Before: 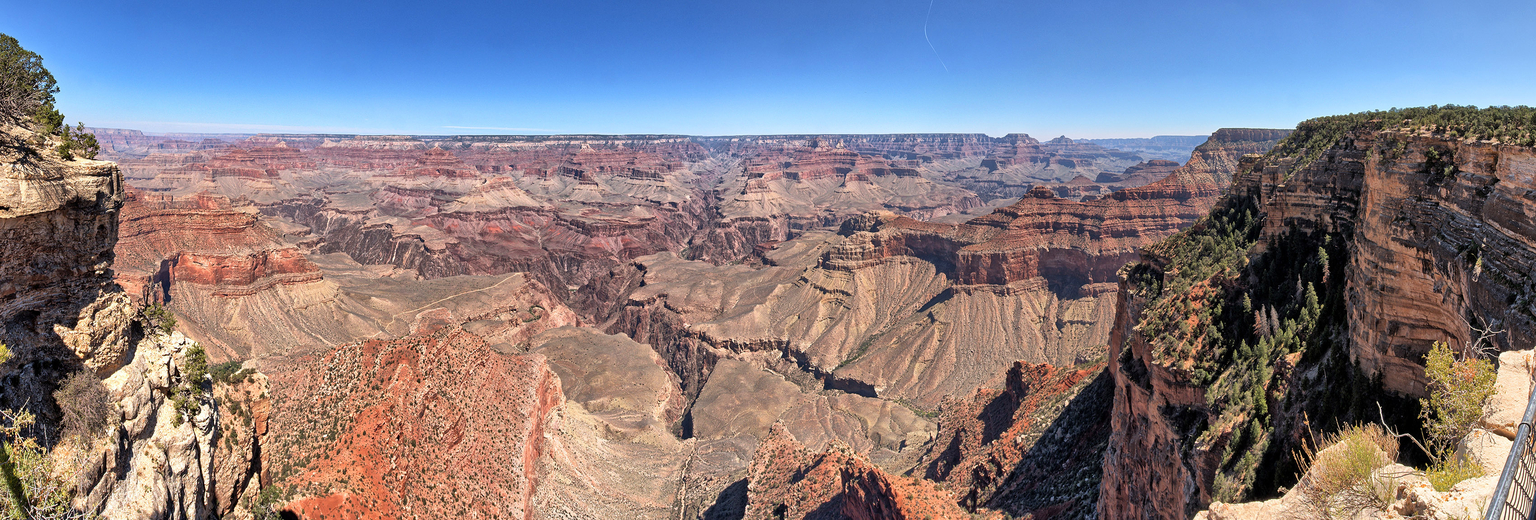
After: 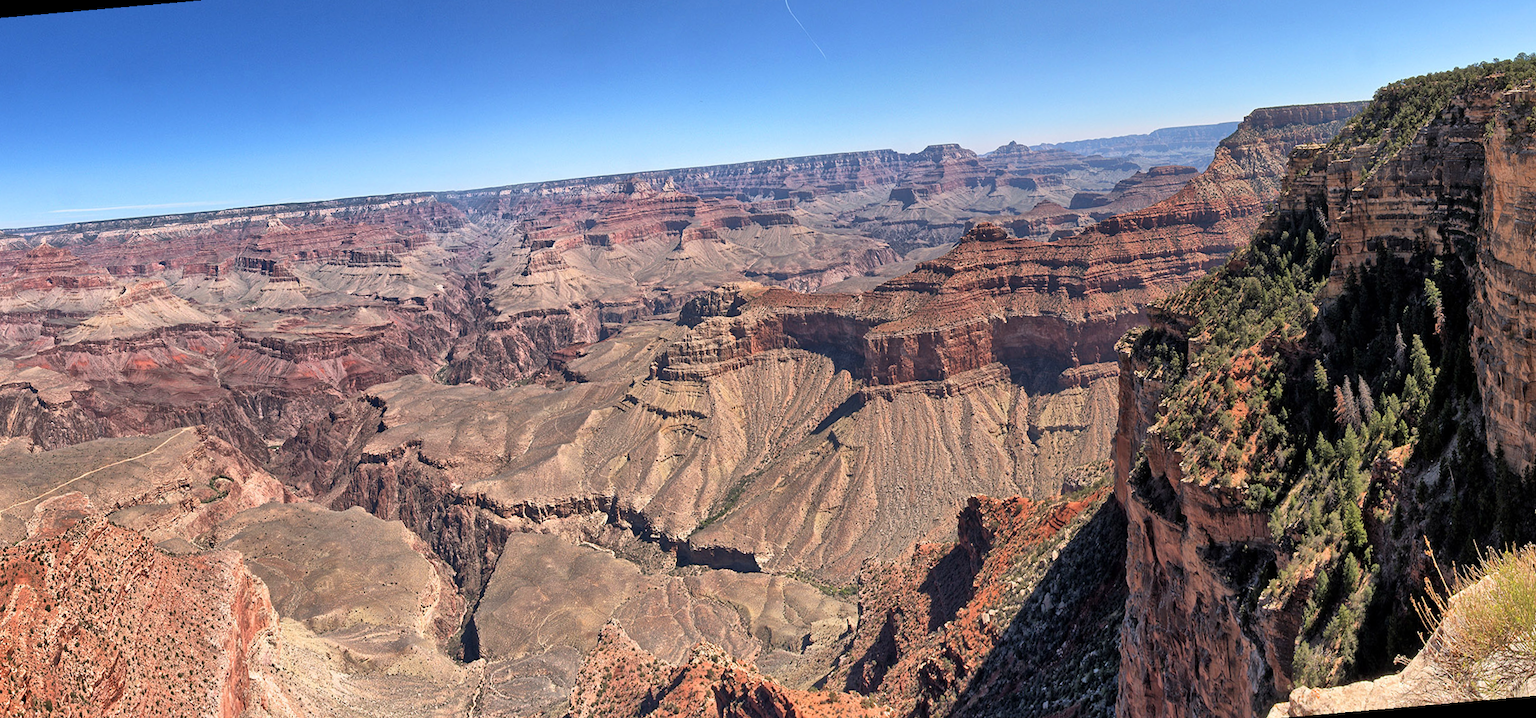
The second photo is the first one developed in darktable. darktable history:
crop and rotate: left 24.034%, top 2.838%, right 6.406%, bottom 6.299%
rotate and perspective: rotation -5°, crop left 0.05, crop right 0.952, crop top 0.11, crop bottom 0.89
